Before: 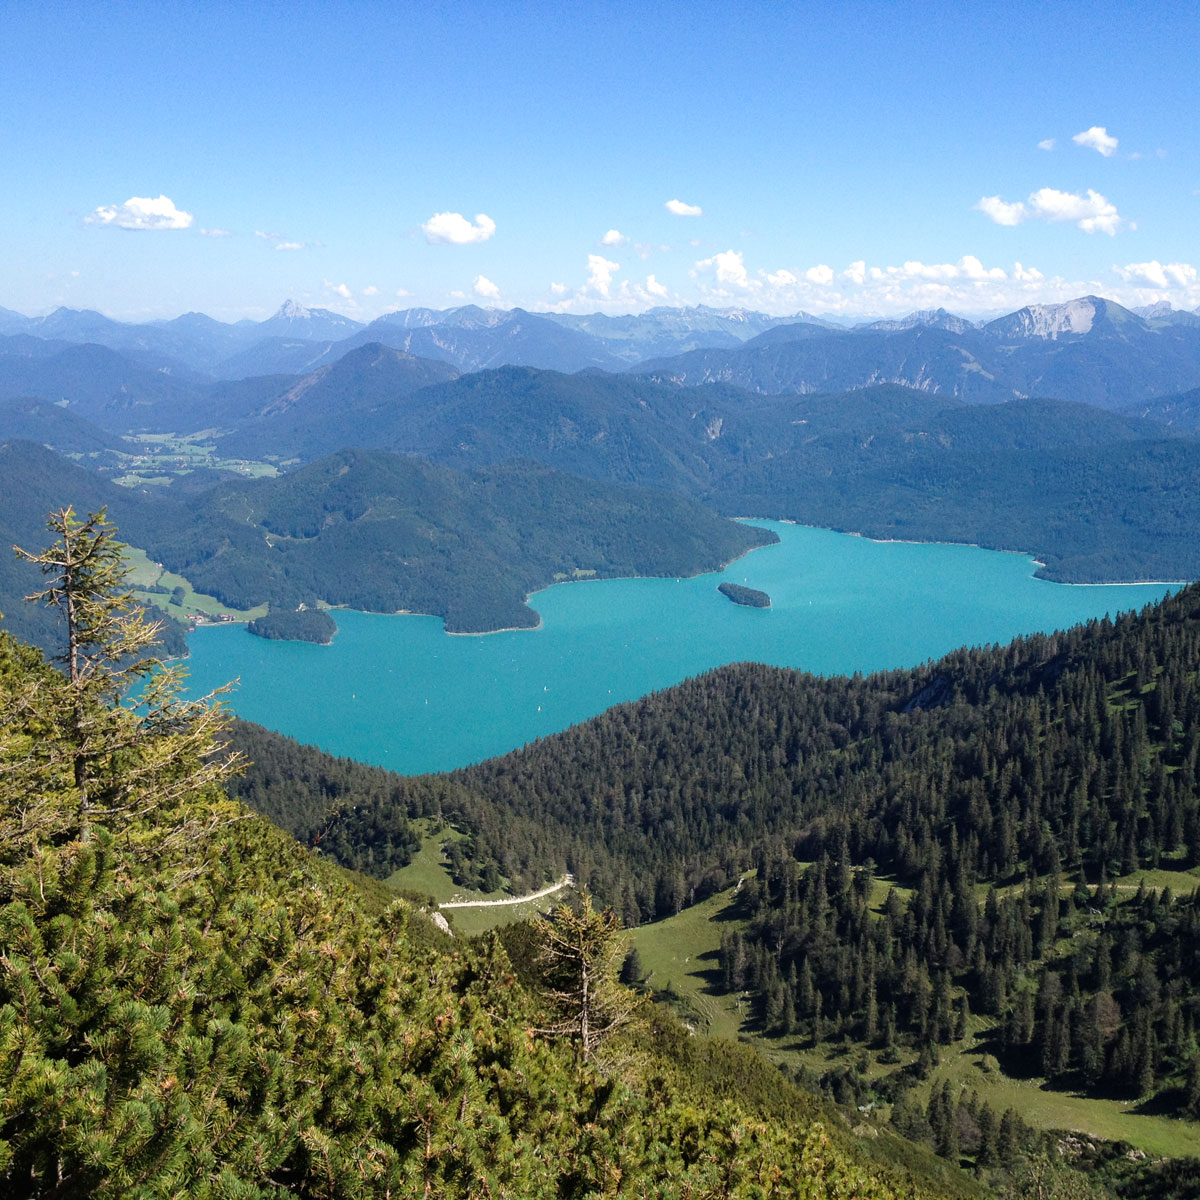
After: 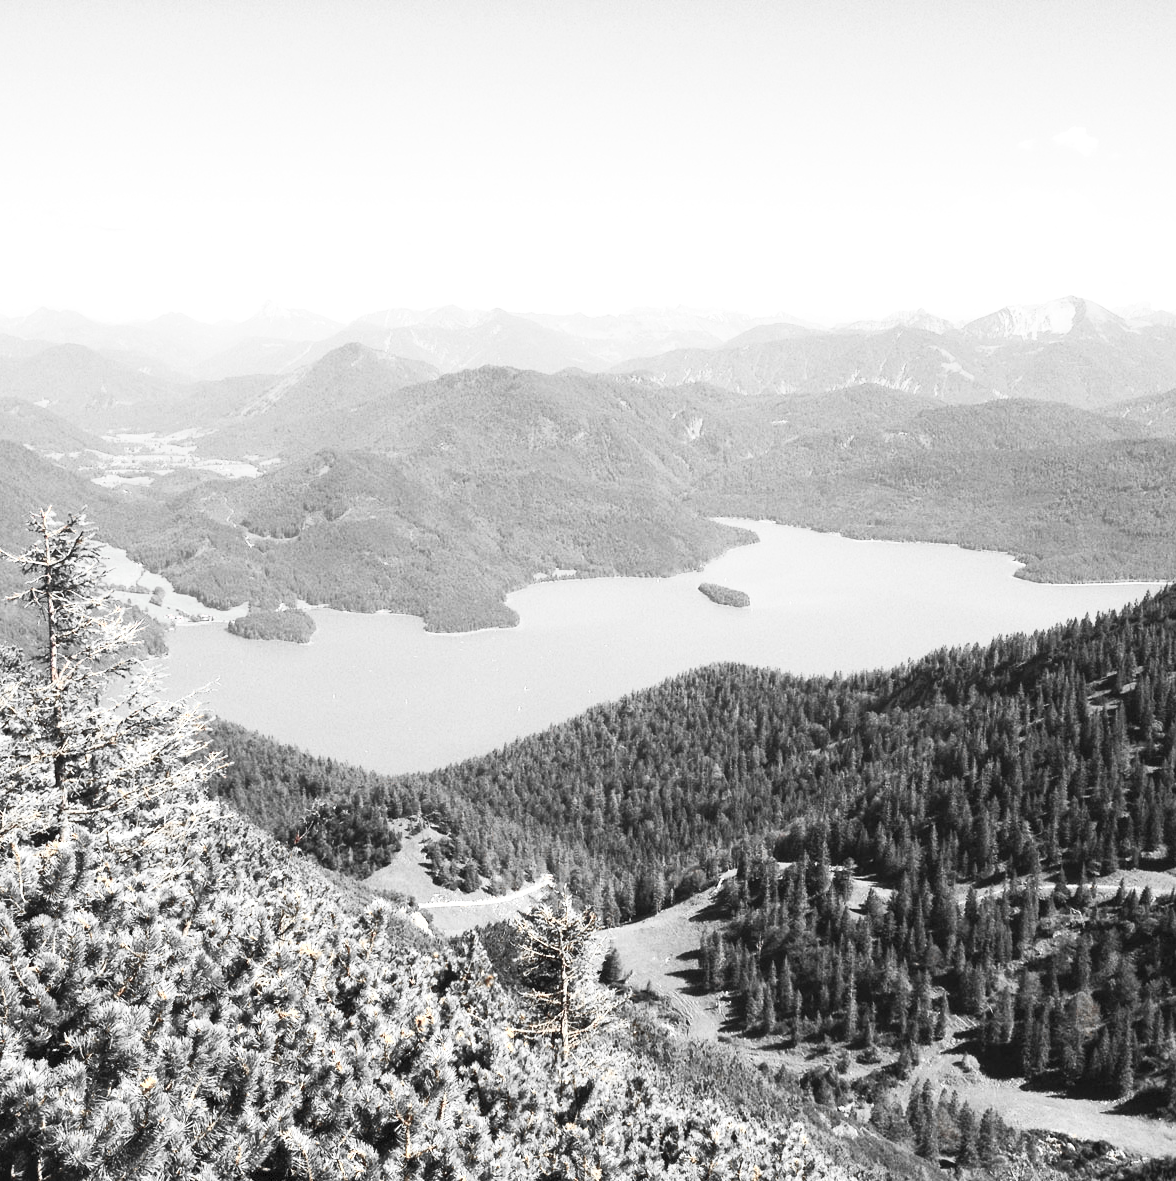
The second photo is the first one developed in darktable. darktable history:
exposure: exposure 0.508 EV, compensate highlight preservation false
crop: left 1.693%, right 0.283%, bottom 1.539%
color zones: curves: ch0 [(0, 0.65) (0.096, 0.644) (0.221, 0.539) (0.429, 0.5) (0.571, 0.5) (0.714, 0.5) (0.857, 0.5) (1, 0.65)]; ch1 [(0, 0.5) (0.143, 0.5) (0.257, -0.002) (0.429, 0.04) (0.571, -0.001) (0.714, -0.015) (0.857, 0.024) (1, 0.5)]
contrast brightness saturation: contrast 0.444, brightness 0.559, saturation -0.203
